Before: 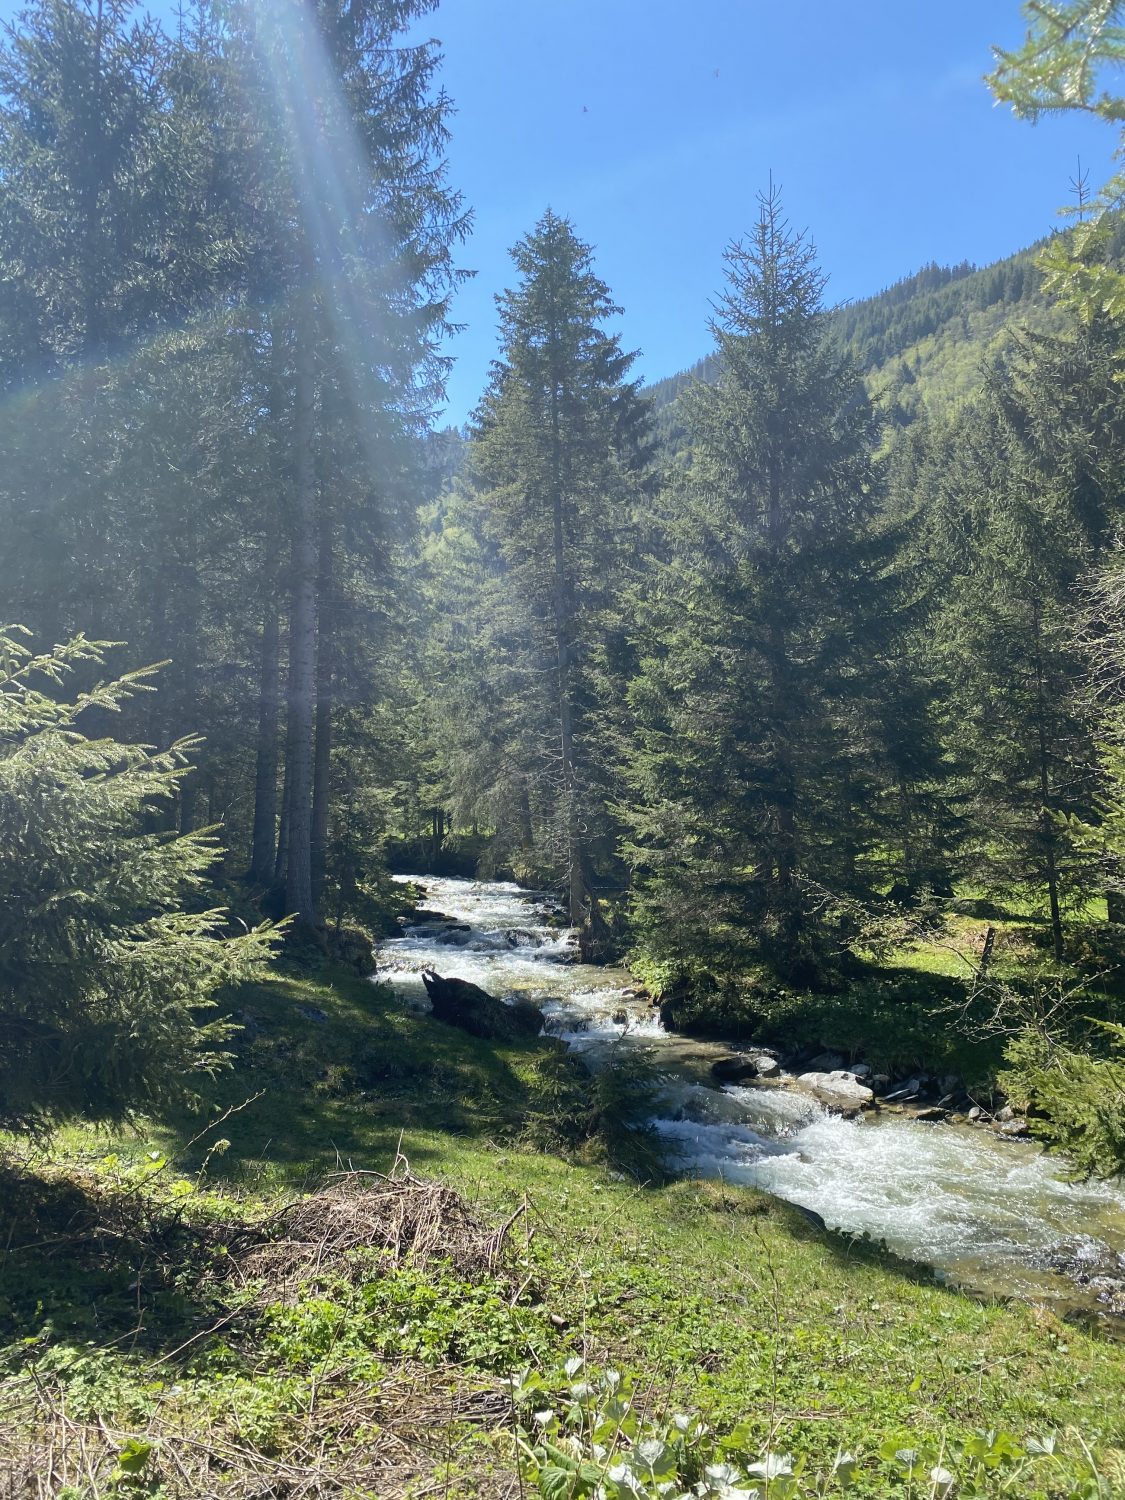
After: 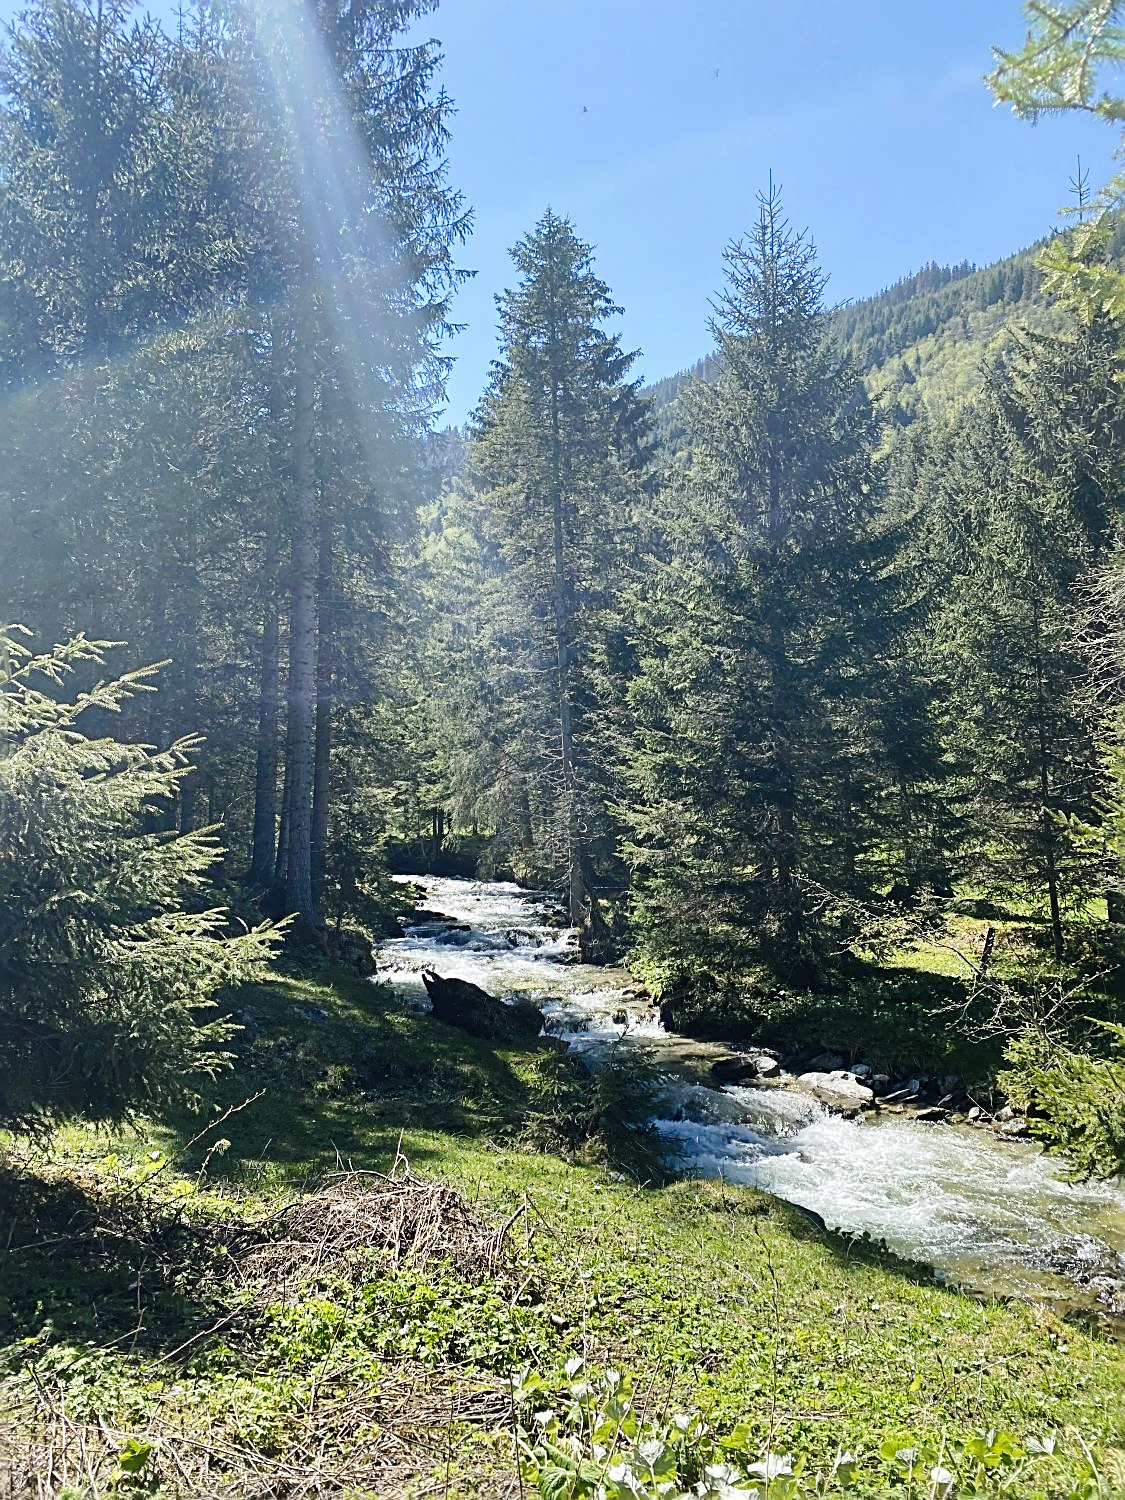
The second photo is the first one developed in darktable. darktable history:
shadows and highlights: shadows 30.86, highlights 0, soften with gaussian
tone curve: curves: ch0 [(0, 0) (0.003, 0.008) (0.011, 0.017) (0.025, 0.027) (0.044, 0.043) (0.069, 0.059) (0.1, 0.086) (0.136, 0.112) (0.177, 0.152) (0.224, 0.203) (0.277, 0.277) (0.335, 0.346) (0.399, 0.439) (0.468, 0.527) (0.543, 0.613) (0.623, 0.693) (0.709, 0.787) (0.801, 0.863) (0.898, 0.927) (1, 1)], preserve colors none
sharpen: radius 2.817, amount 0.715
